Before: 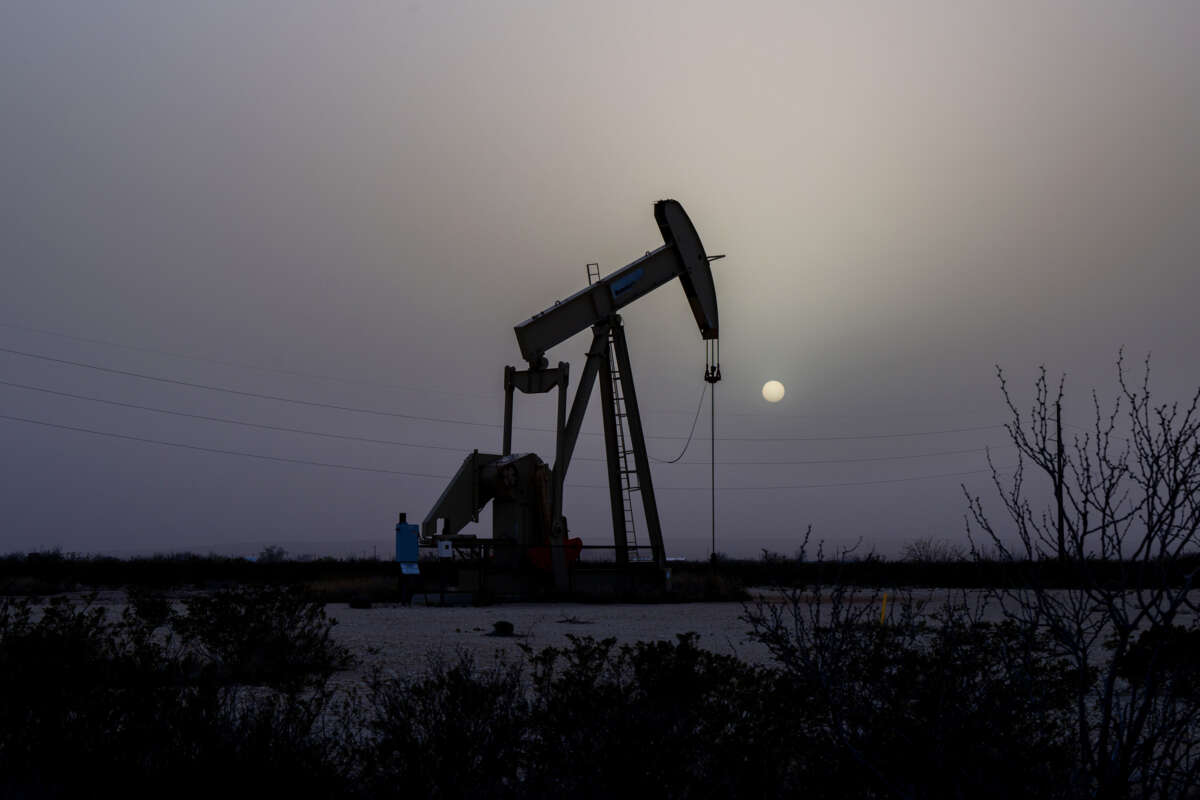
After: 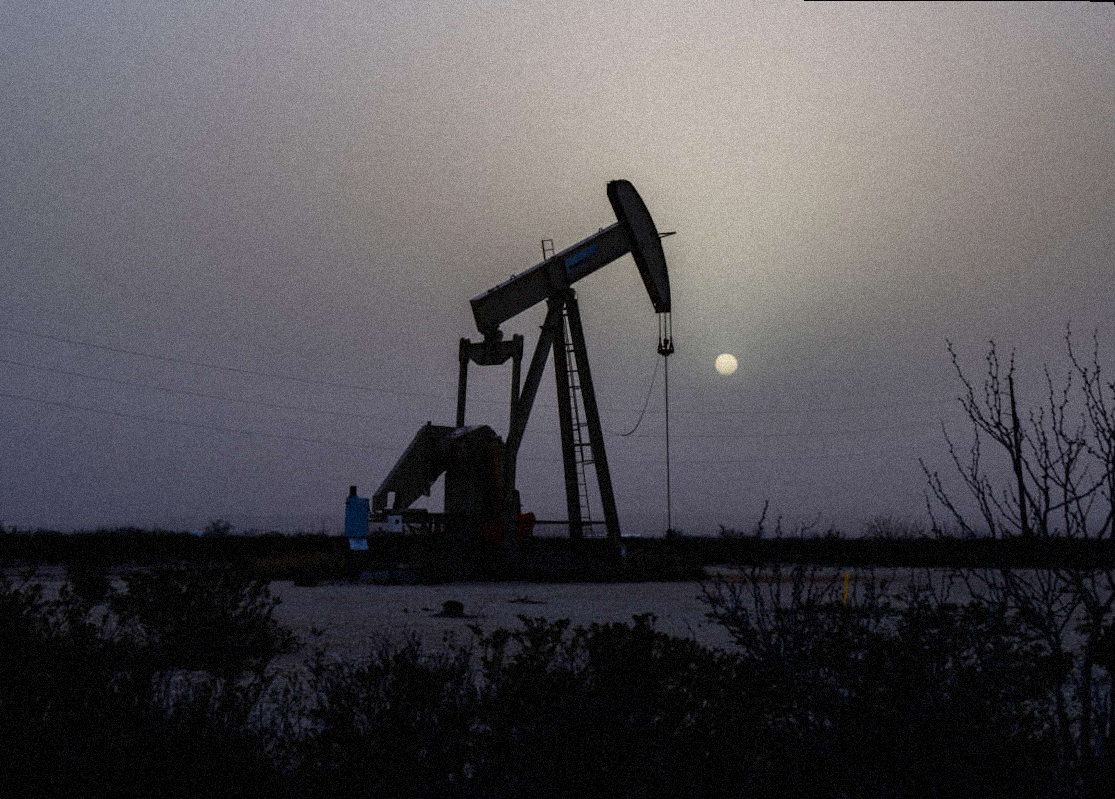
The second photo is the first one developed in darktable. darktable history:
rotate and perspective: rotation 0.215°, lens shift (vertical) -0.139, crop left 0.069, crop right 0.939, crop top 0.002, crop bottom 0.996
grain: strength 35%, mid-tones bias 0%
